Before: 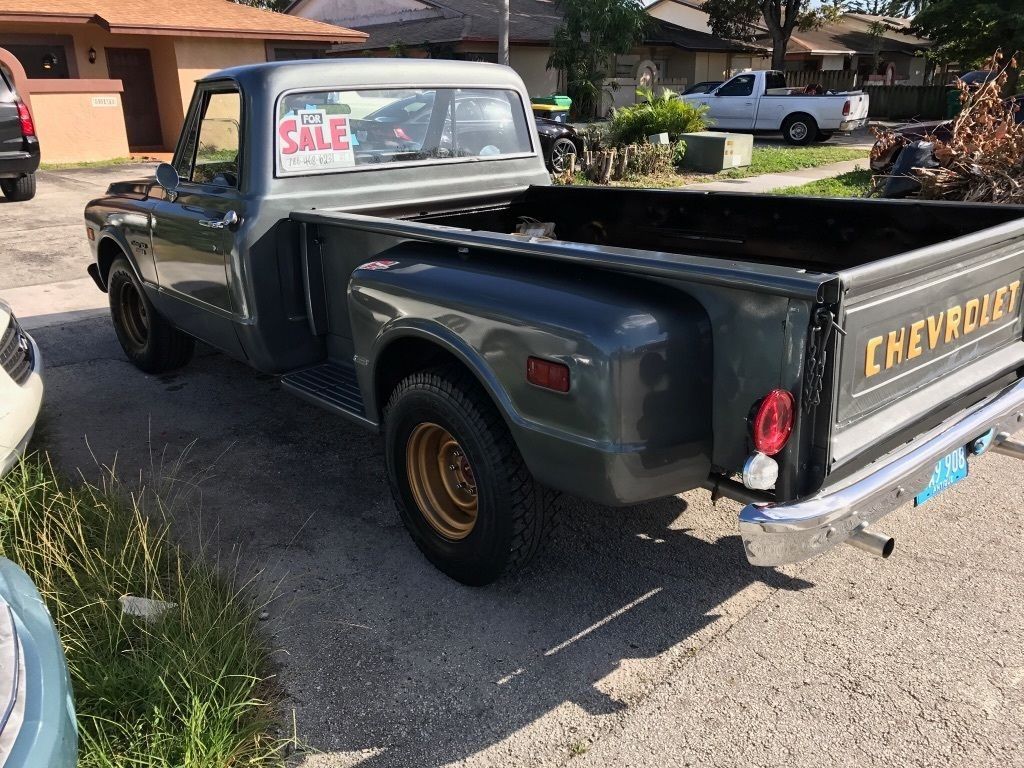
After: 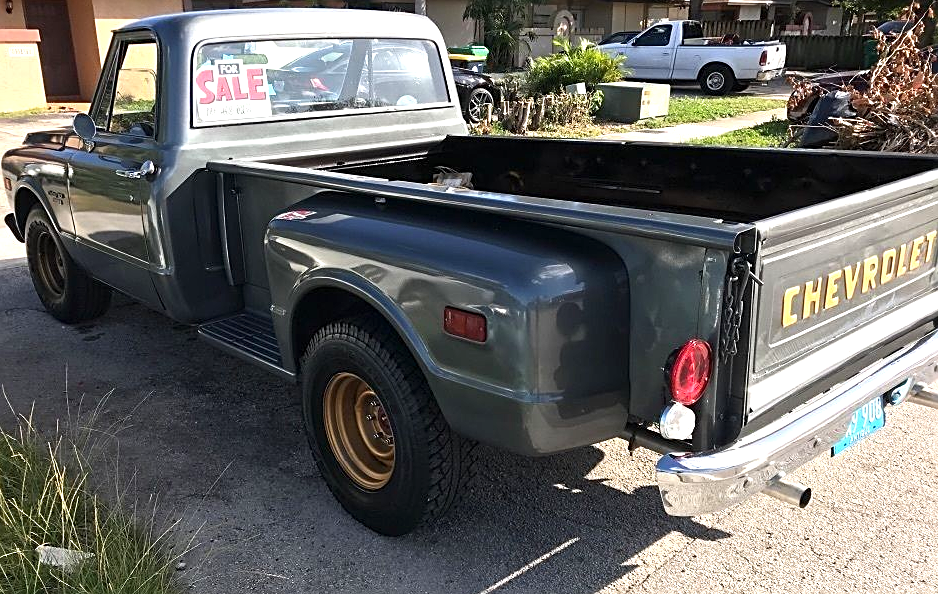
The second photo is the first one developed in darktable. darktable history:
exposure: black level correction 0, exposure 0.7 EV, compensate exposure bias true, compensate highlight preservation false
crop: left 8.155%, top 6.611%, bottom 15.385%
sharpen: on, module defaults
